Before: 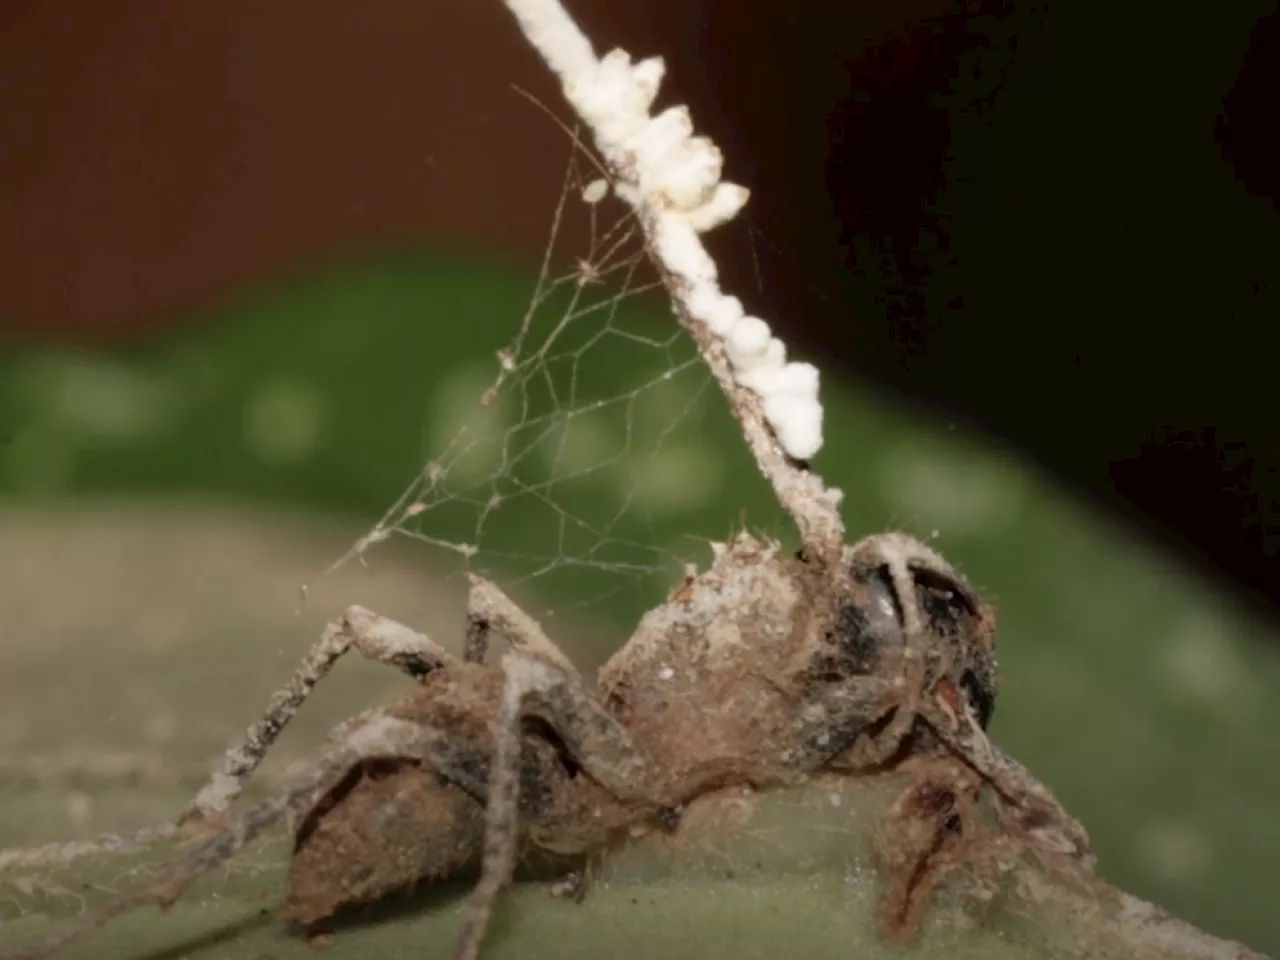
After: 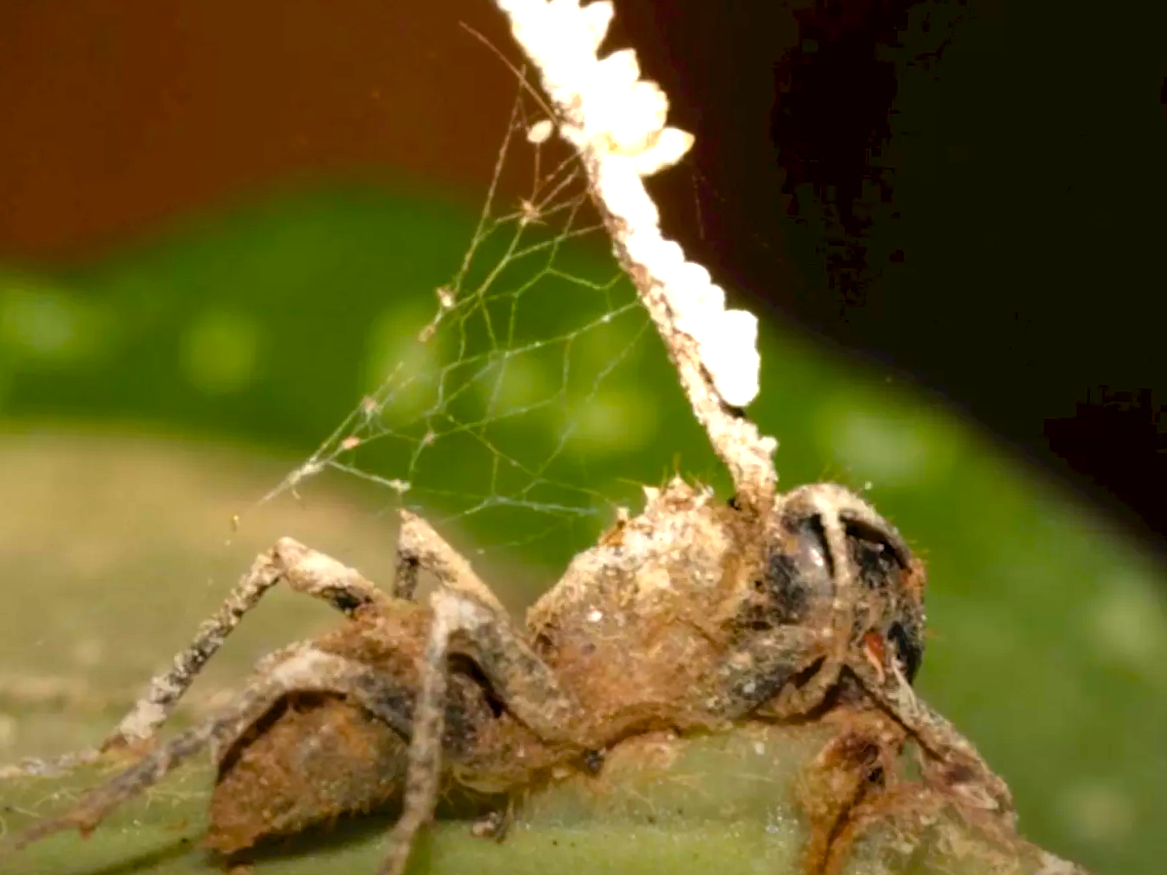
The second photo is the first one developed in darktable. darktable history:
color balance rgb: linear chroma grading › global chroma 10%, perceptual saturation grading › global saturation 40%, perceptual brilliance grading › global brilliance 30%, global vibrance 20%
crop and rotate: angle -1.96°, left 3.097%, top 4.154%, right 1.586%, bottom 0.529%
